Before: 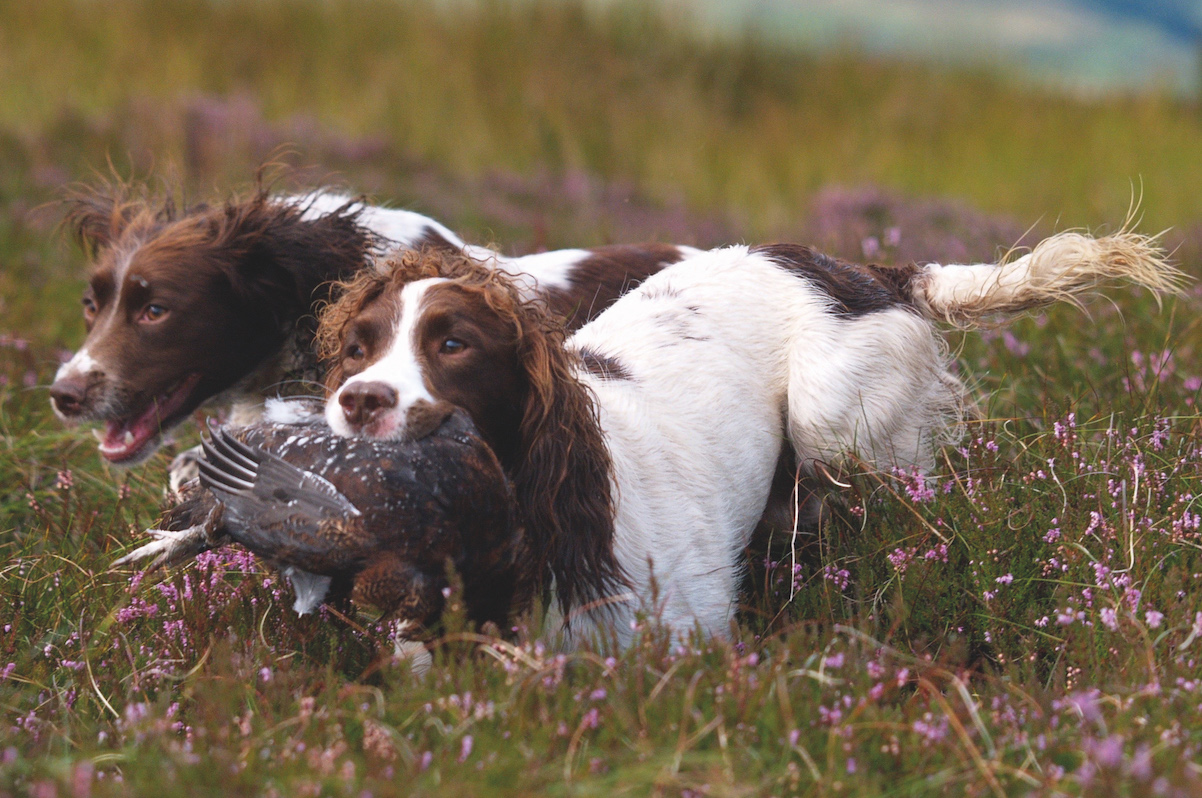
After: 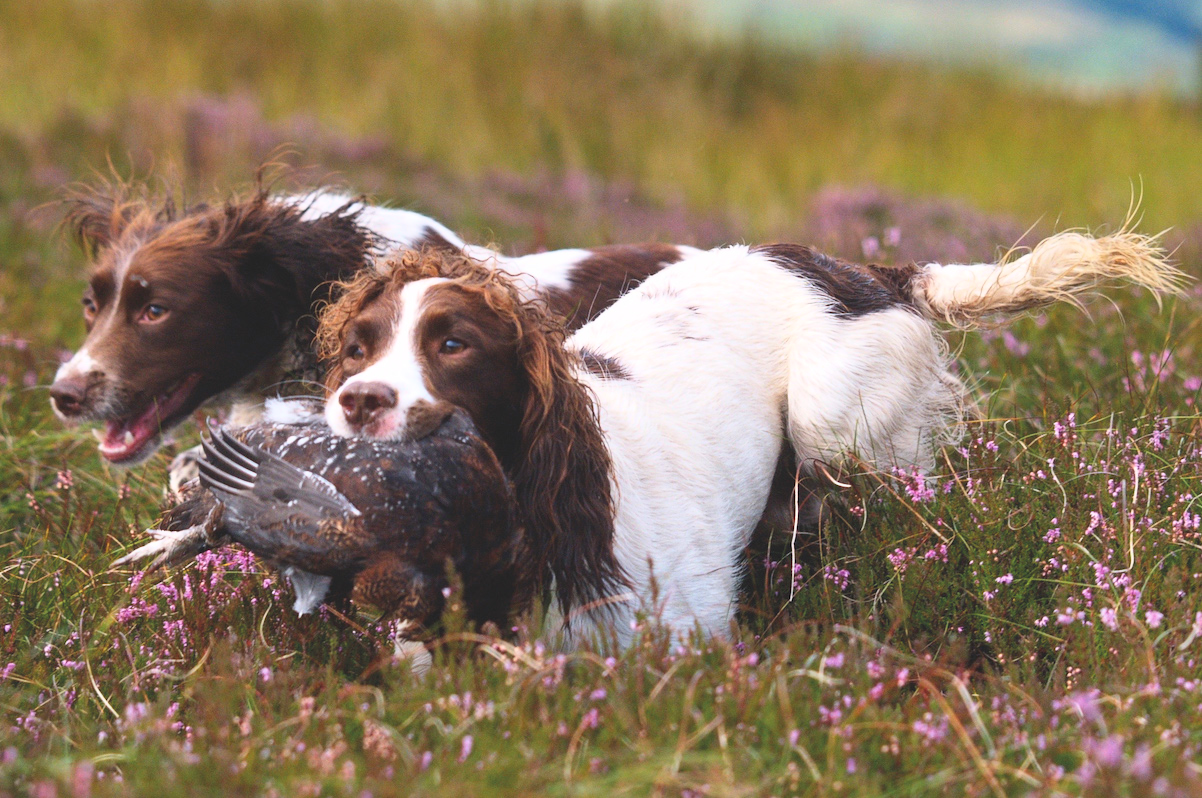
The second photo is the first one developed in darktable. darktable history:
contrast brightness saturation: contrast 0.204, brightness 0.16, saturation 0.225
